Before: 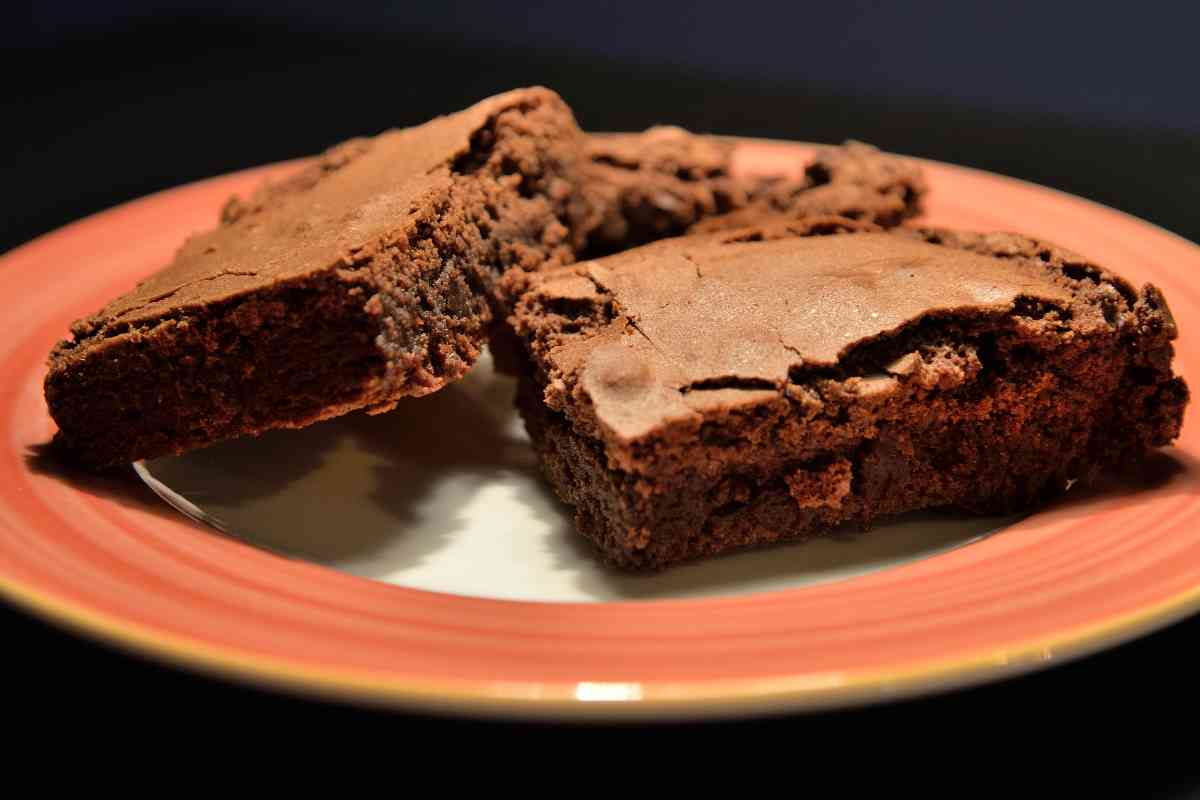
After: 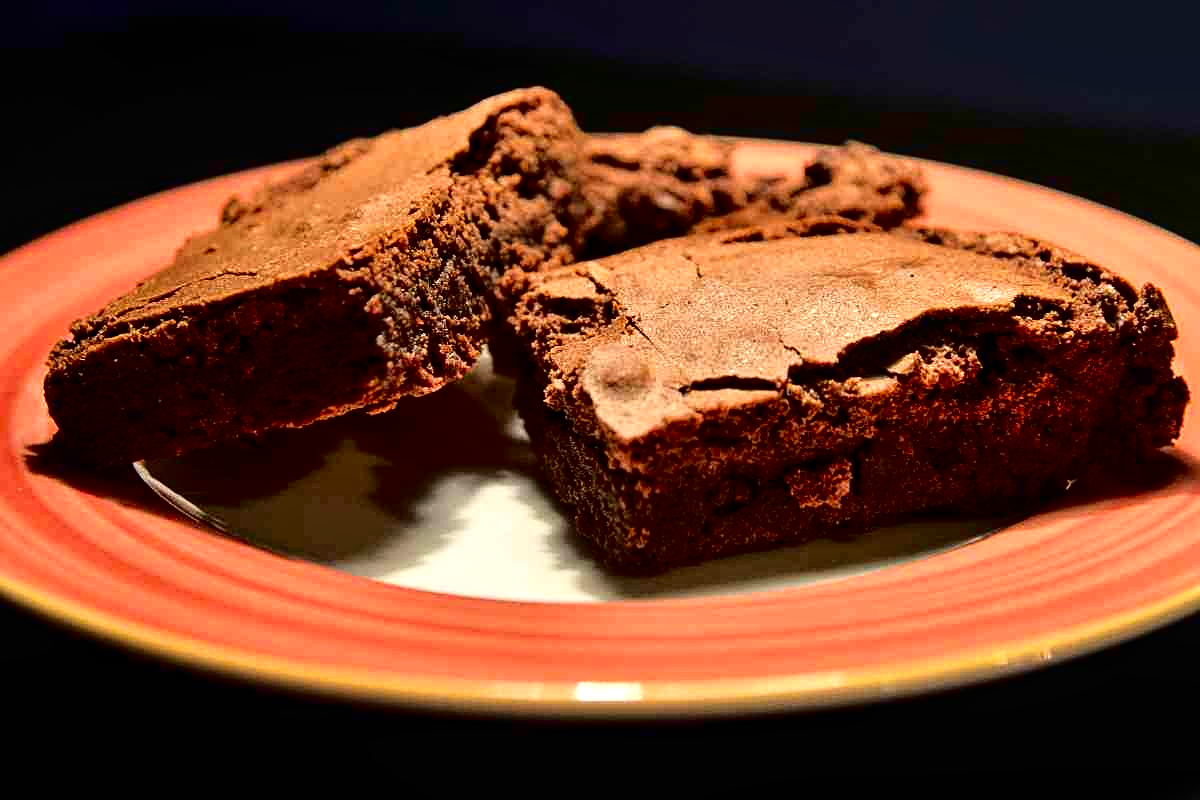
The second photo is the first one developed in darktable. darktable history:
fill light: exposure -2 EV, width 8.6
sharpen: on, module defaults
contrast brightness saturation: contrast 0.18, saturation 0.3
local contrast: highlights 99%, shadows 86%, detail 160%, midtone range 0.2
shadows and highlights: shadows 0, highlights 40
